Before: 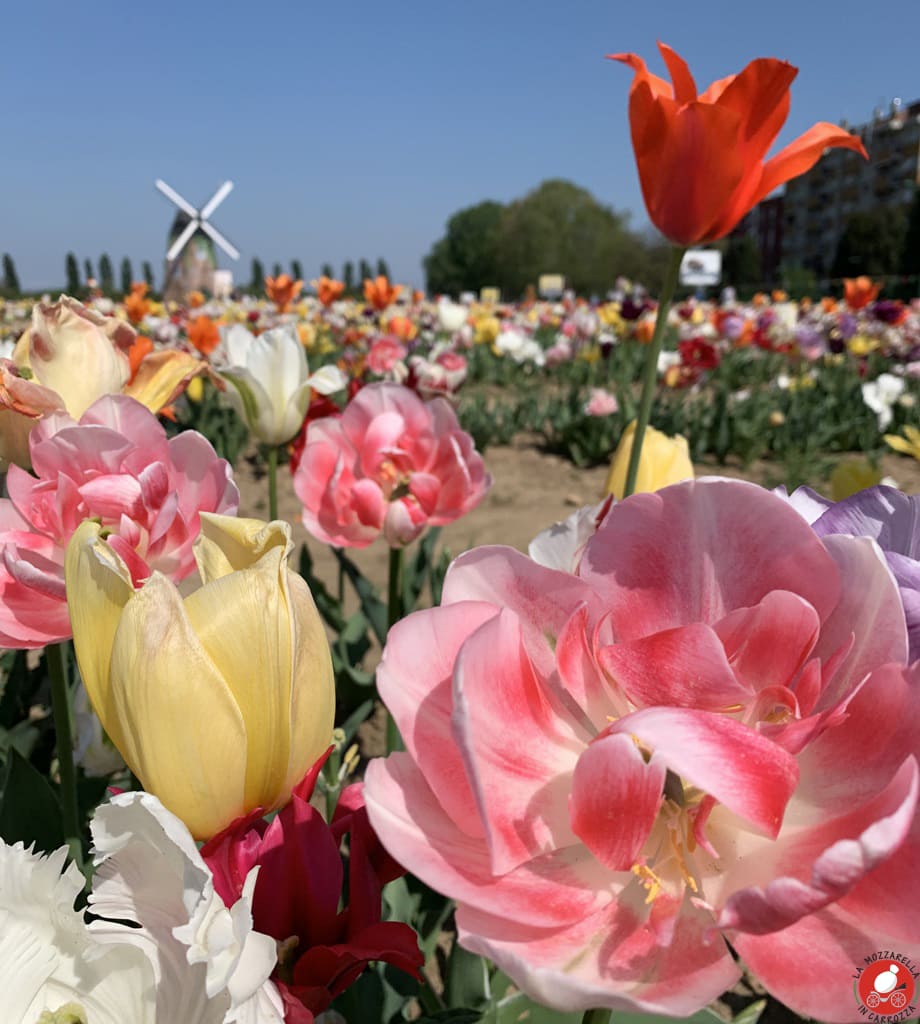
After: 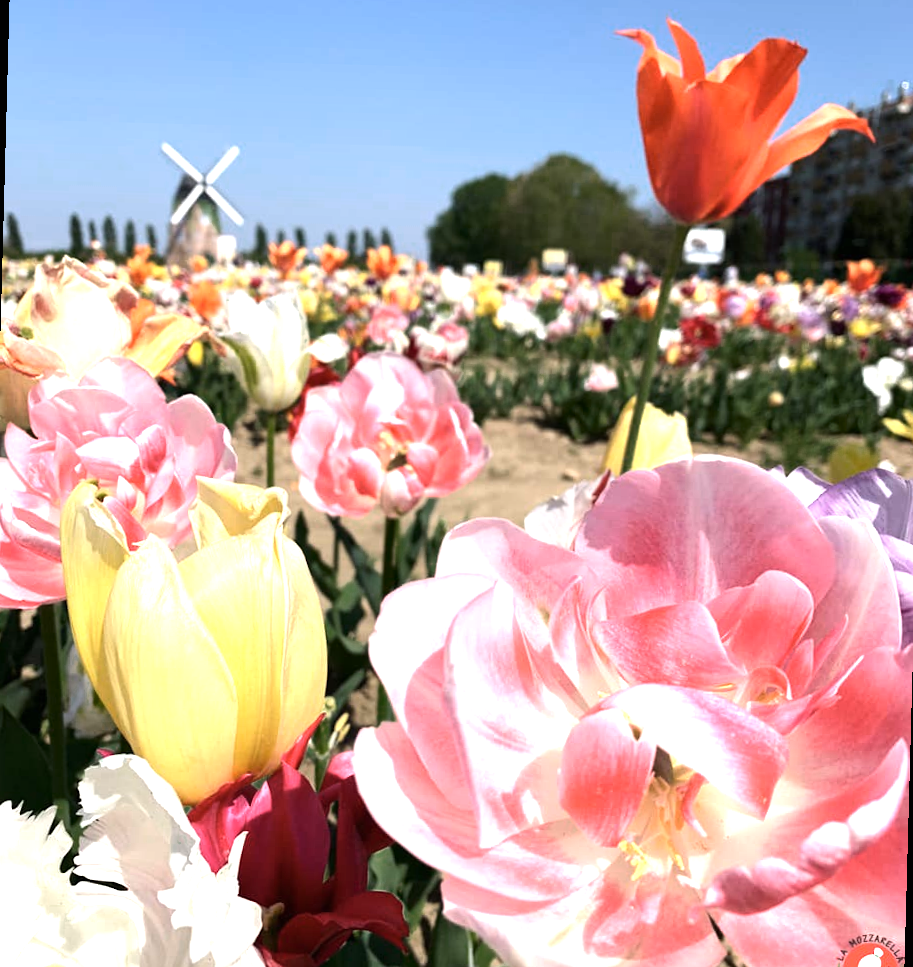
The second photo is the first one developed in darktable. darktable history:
rotate and perspective: rotation 1.57°, crop left 0.018, crop right 0.982, crop top 0.039, crop bottom 0.961
exposure: black level correction 0, exposure 0.7 EV, compensate exposure bias true, compensate highlight preservation false
color zones: curves: ch0 [(0.25, 0.5) (0.347, 0.092) (0.75, 0.5)]; ch1 [(0.25, 0.5) (0.33, 0.51) (0.75, 0.5)]
tone equalizer: -8 EV -0.417 EV, -7 EV -0.389 EV, -6 EV -0.333 EV, -5 EV -0.222 EV, -3 EV 0.222 EV, -2 EV 0.333 EV, -1 EV 0.389 EV, +0 EV 0.417 EV, edges refinement/feathering 500, mask exposure compensation -1.57 EV, preserve details no
